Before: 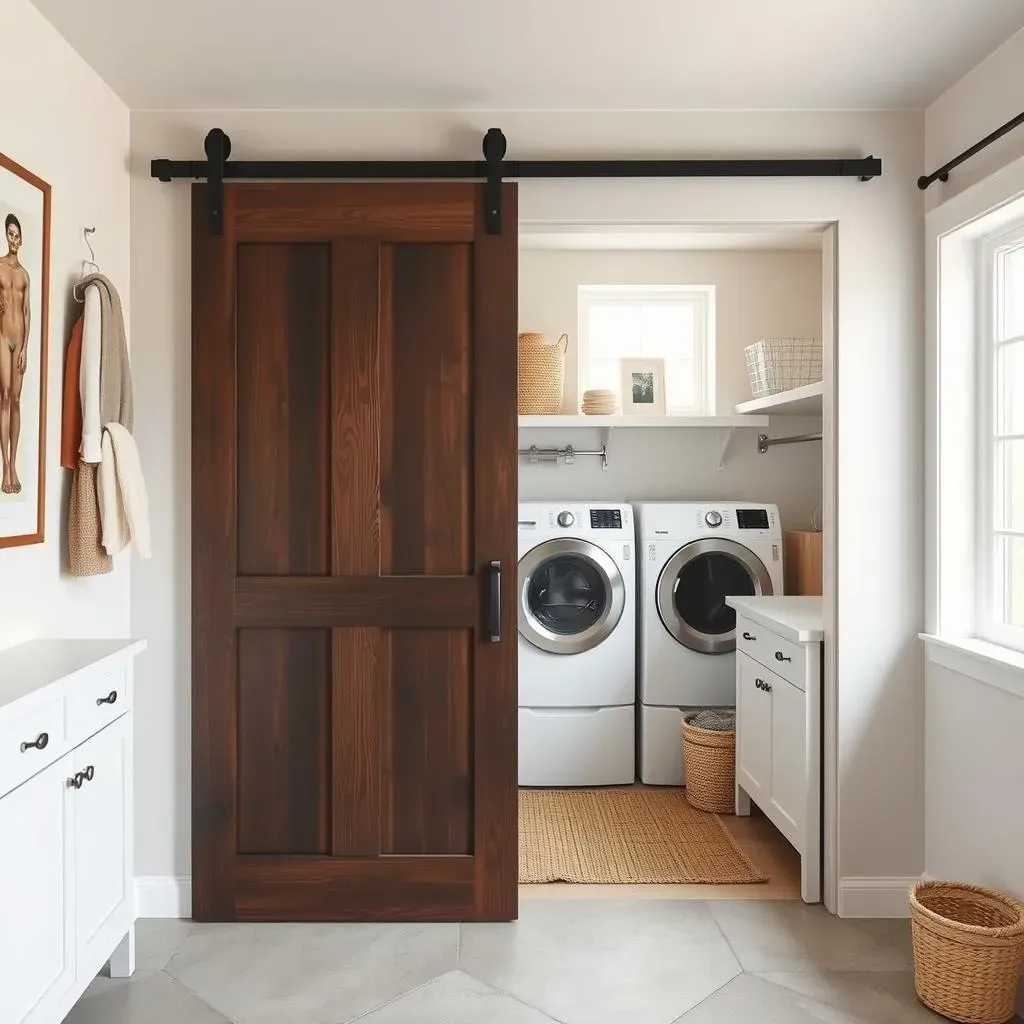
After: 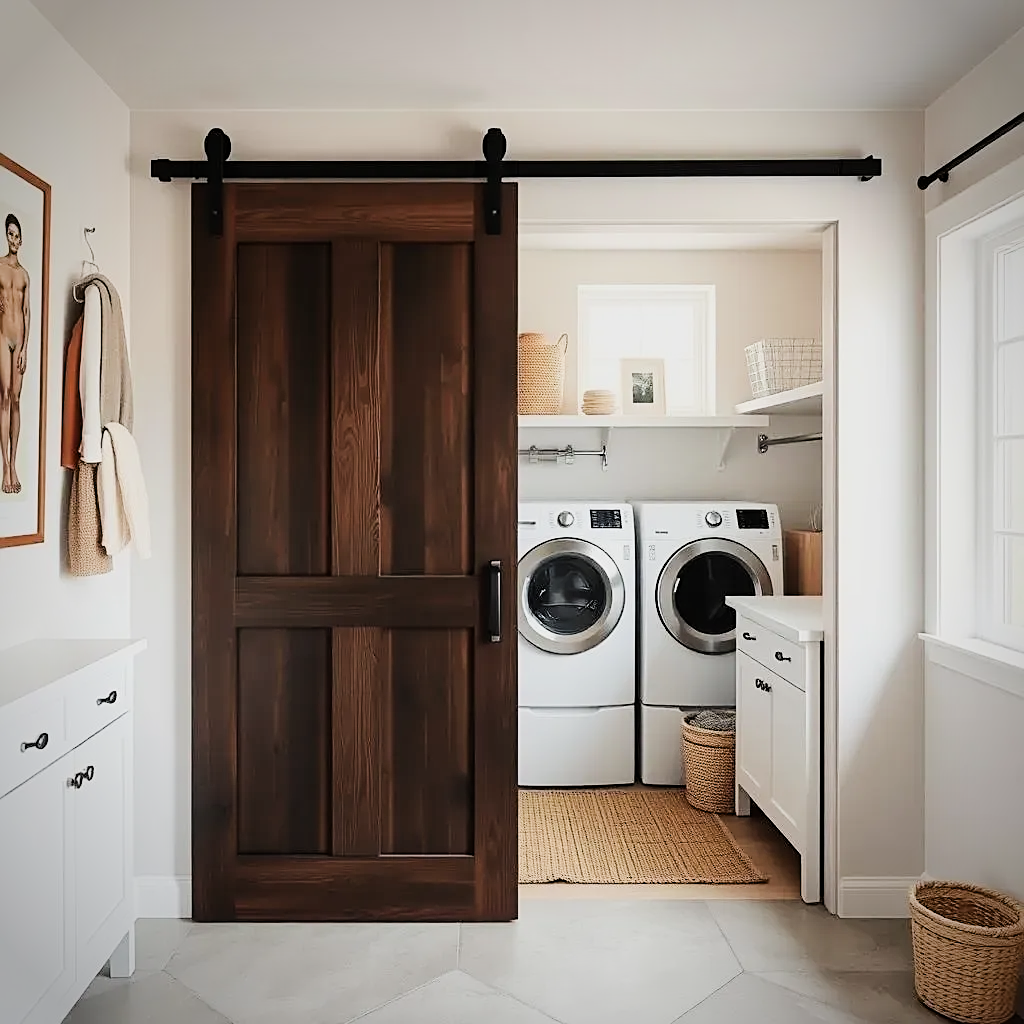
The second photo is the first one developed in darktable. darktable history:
tone equalizer: -8 EV -0.75 EV, -7 EV -0.7 EV, -6 EV -0.6 EV, -5 EV -0.4 EV, -3 EV 0.4 EV, -2 EV 0.6 EV, -1 EV 0.7 EV, +0 EV 0.75 EV, edges refinement/feathering 500, mask exposure compensation -1.57 EV, preserve details no
vignetting: saturation 0, unbound false
sharpen: on, module defaults
filmic rgb: black relative exposure -7.65 EV, white relative exposure 4.56 EV, hardness 3.61
